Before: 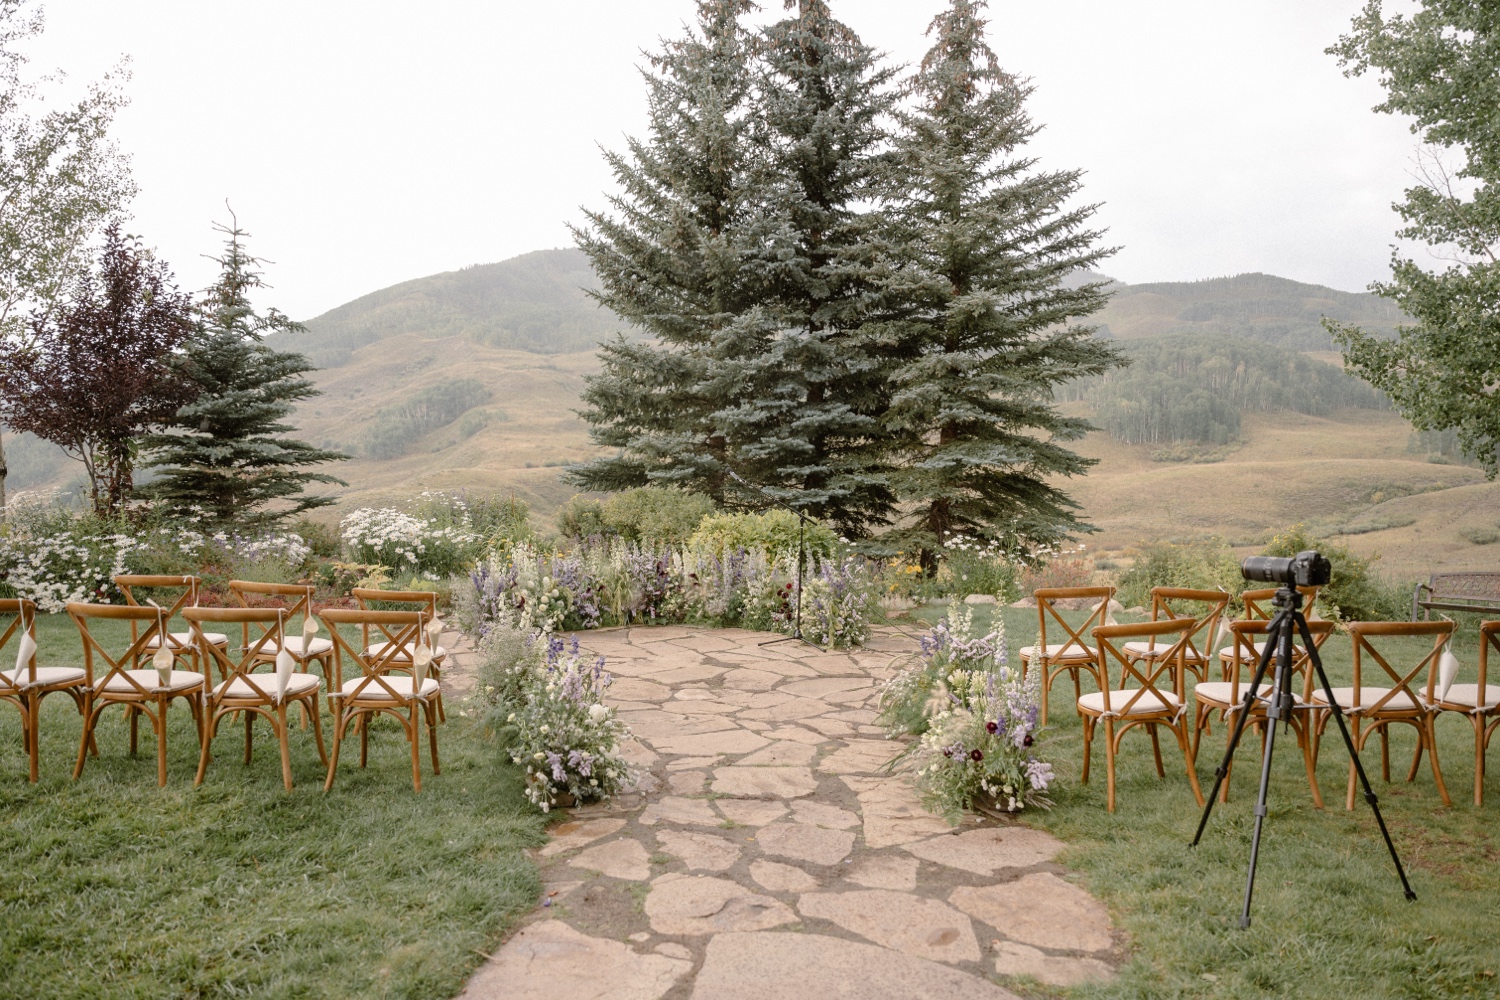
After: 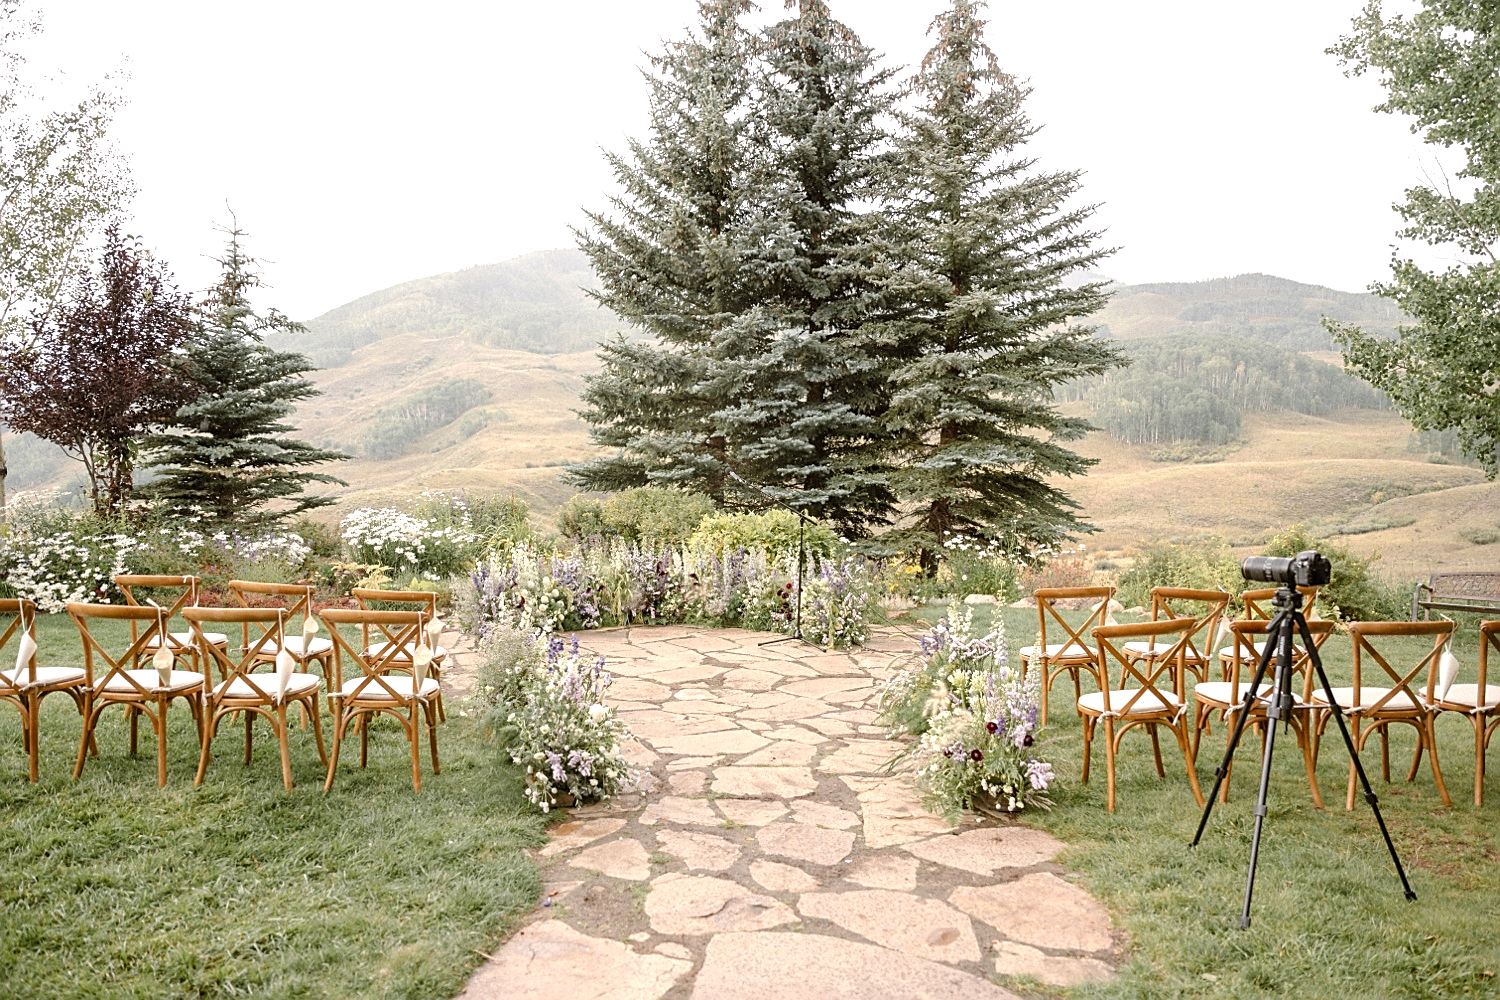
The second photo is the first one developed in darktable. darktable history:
exposure: exposure 0.648 EV, compensate highlight preservation false
sharpen: on, module defaults
